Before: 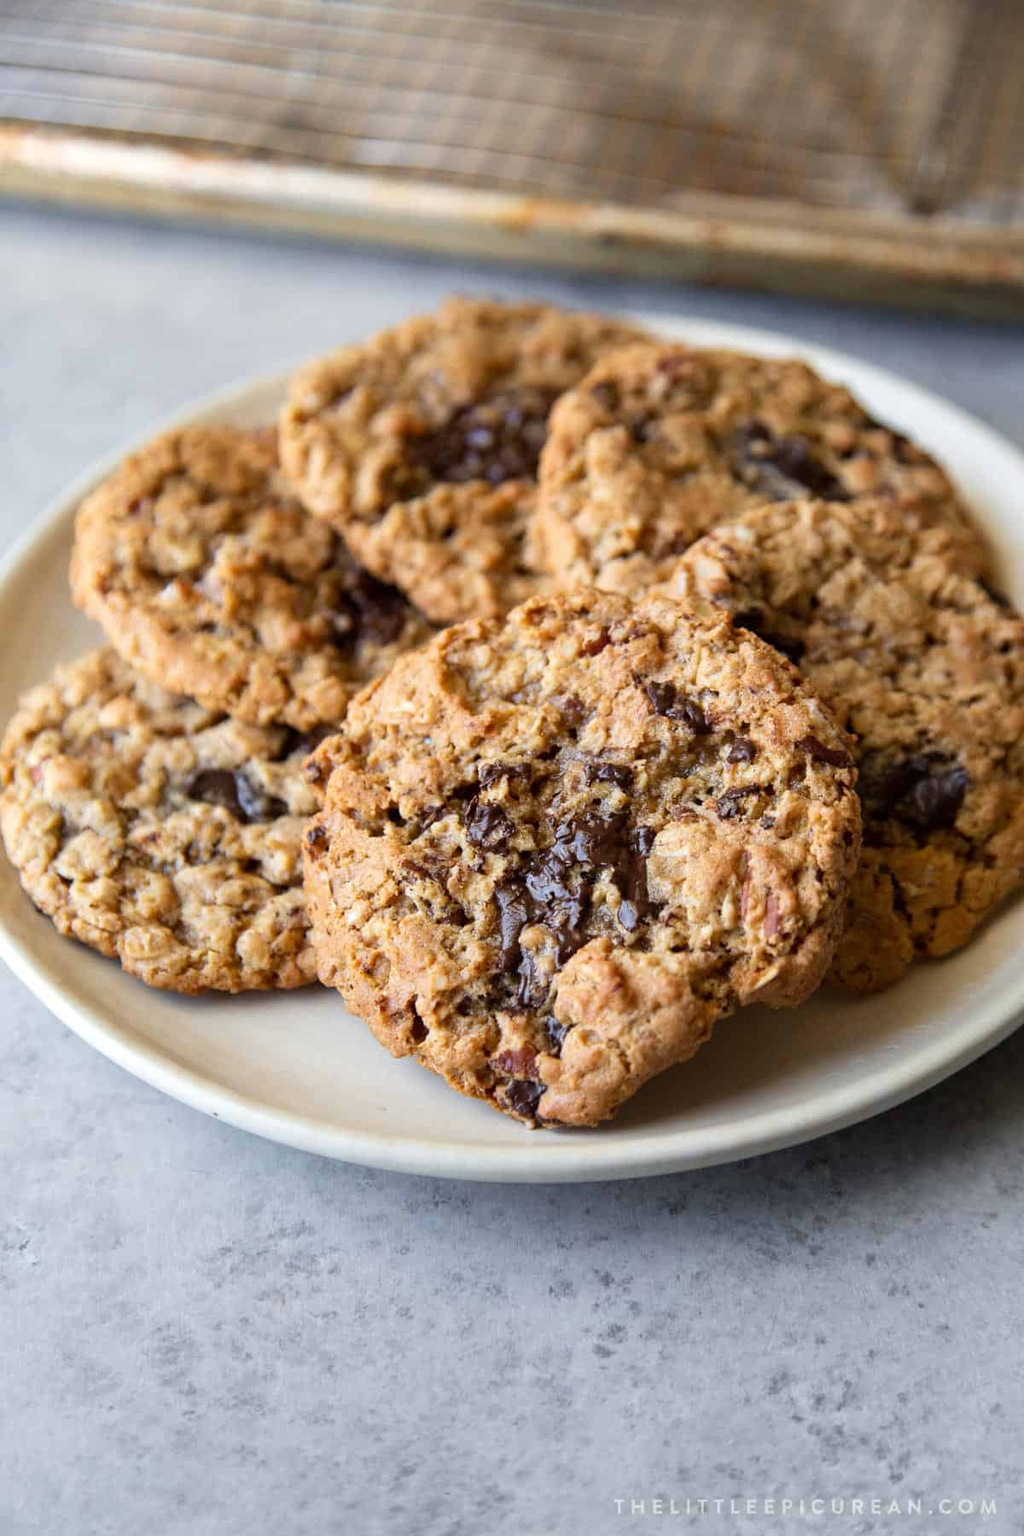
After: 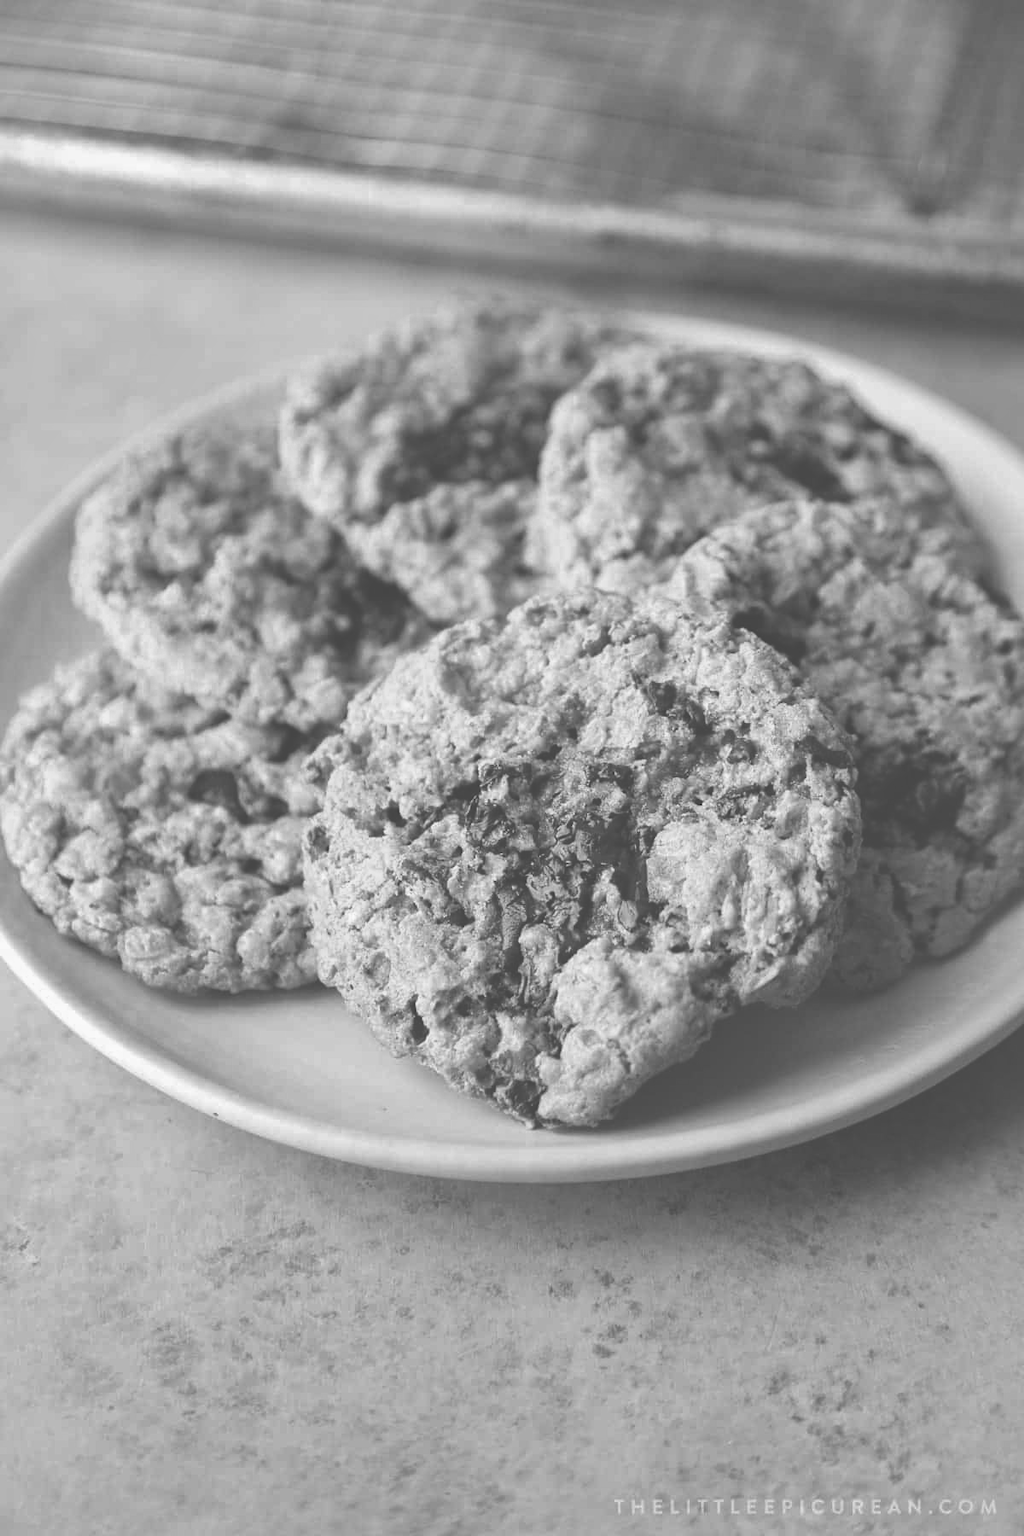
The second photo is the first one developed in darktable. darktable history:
exposure: black level correction -0.062, exposure -0.05 EV, compensate highlight preservation false
color zones: curves: ch0 [(0.004, 0.588) (0.116, 0.636) (0.259, 0.476) (0.423, 0.464) (0.75, 0.5)]; ch1 [(0, 0) (0.143, 0) (0.286, 0) (0.429, 0) (0.571, 0) (0.714, 0) (0.857, 0)]
shadows and highlights: on, module defaults
